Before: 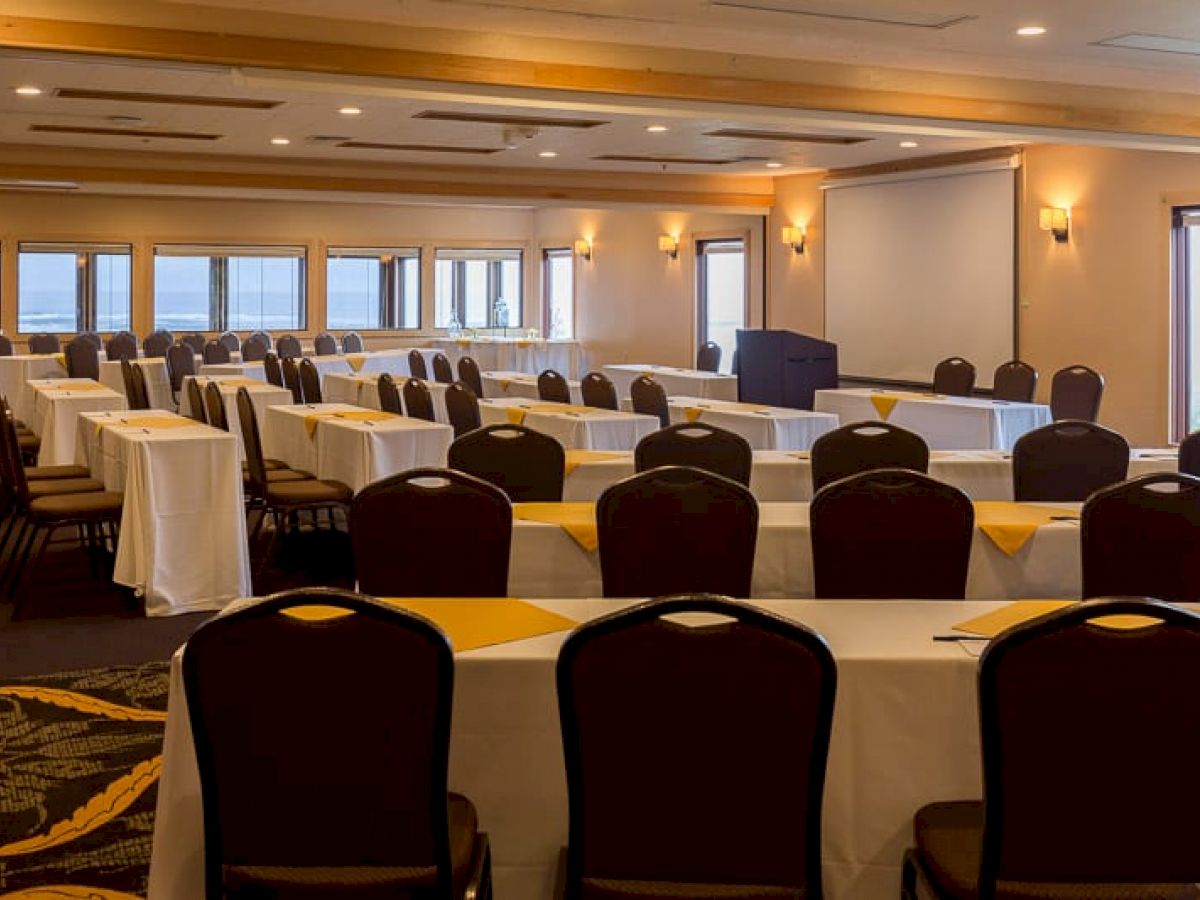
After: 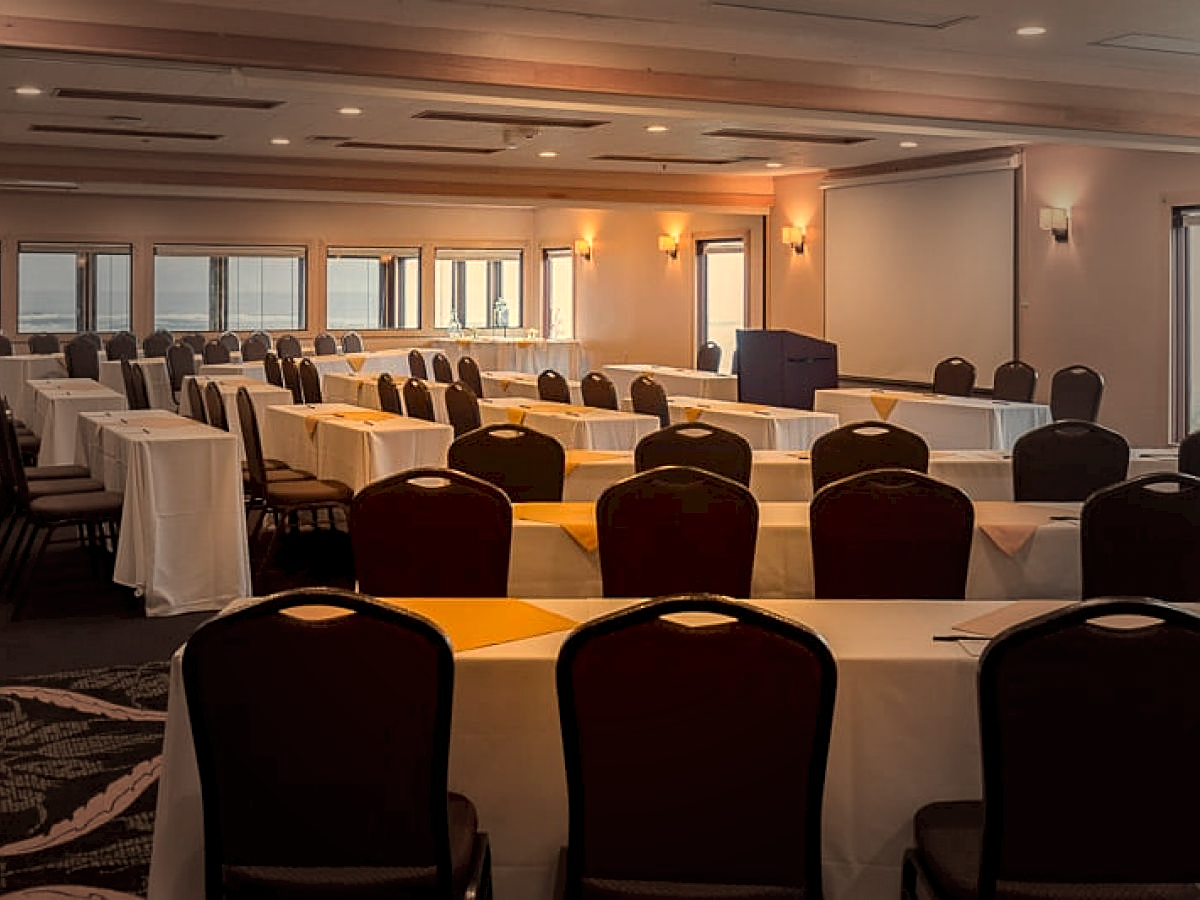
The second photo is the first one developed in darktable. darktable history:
sharpen: on, module defaults
white balance: red 1.138, green 0.996, blue 0.812
vignetting: fall-off start 40%, fall-off radius 40%
